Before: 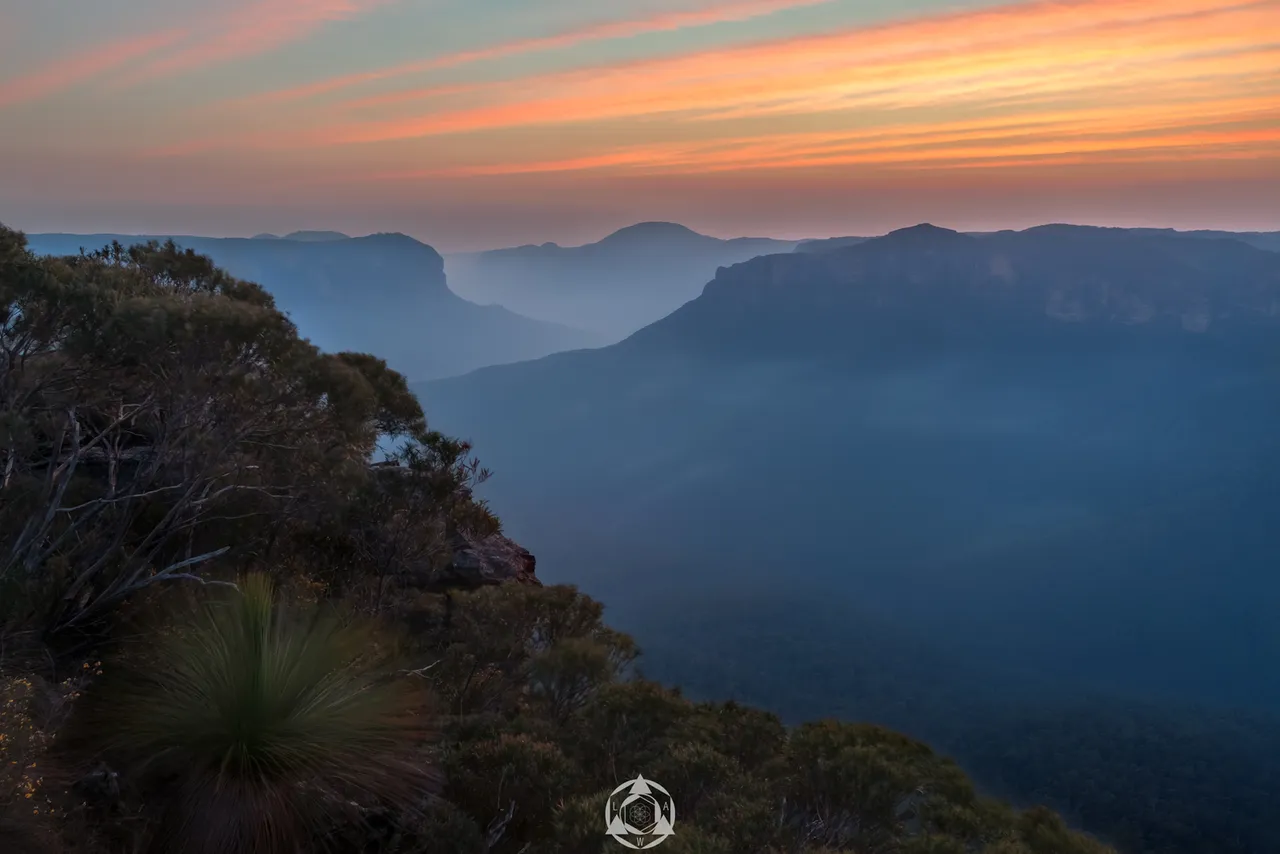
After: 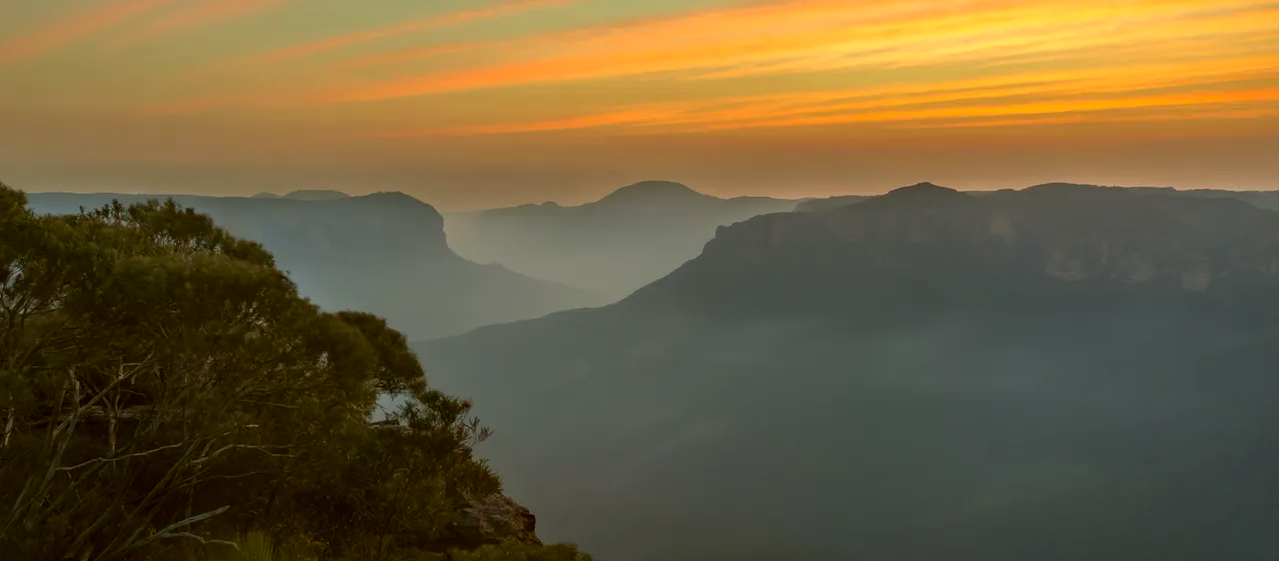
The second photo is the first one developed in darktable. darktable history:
crop and rotate: top 4.849%, bottom 29.414%
color correction: highlights a* 0.103, highlights b* 29.62, shadows a* -0.313, shadows b* 21.31
